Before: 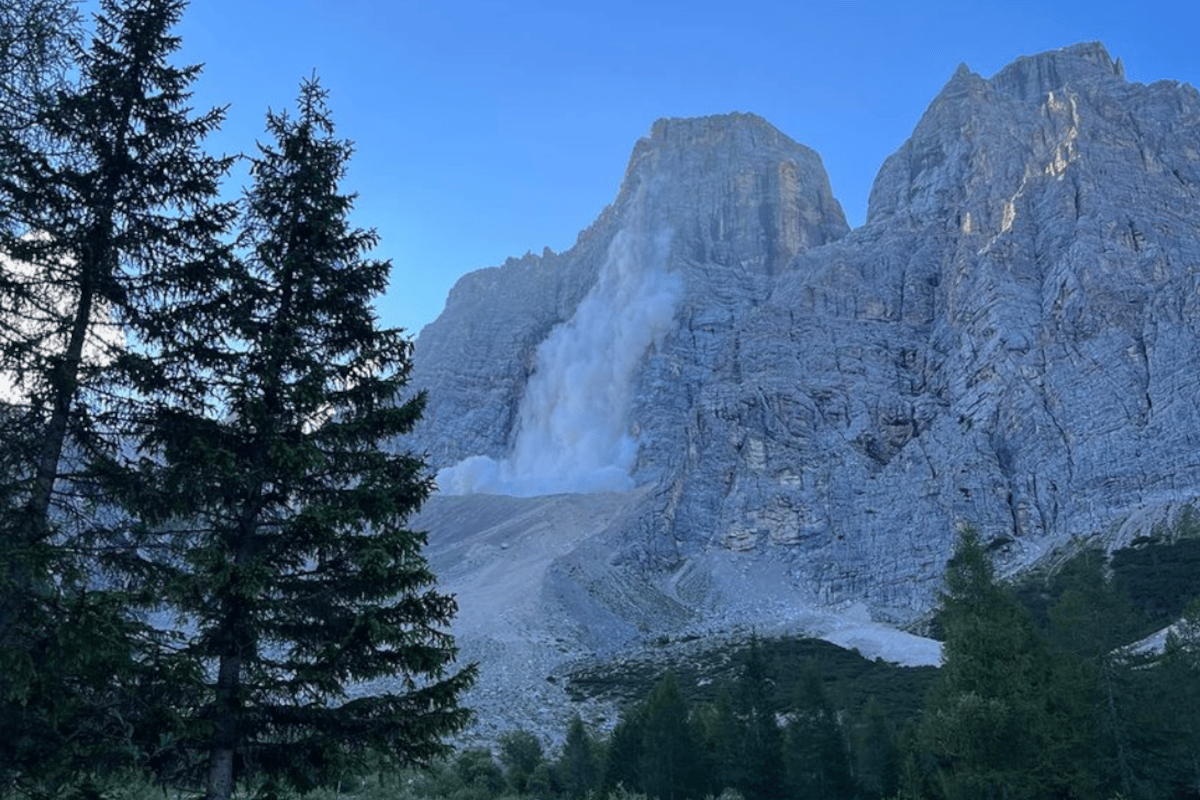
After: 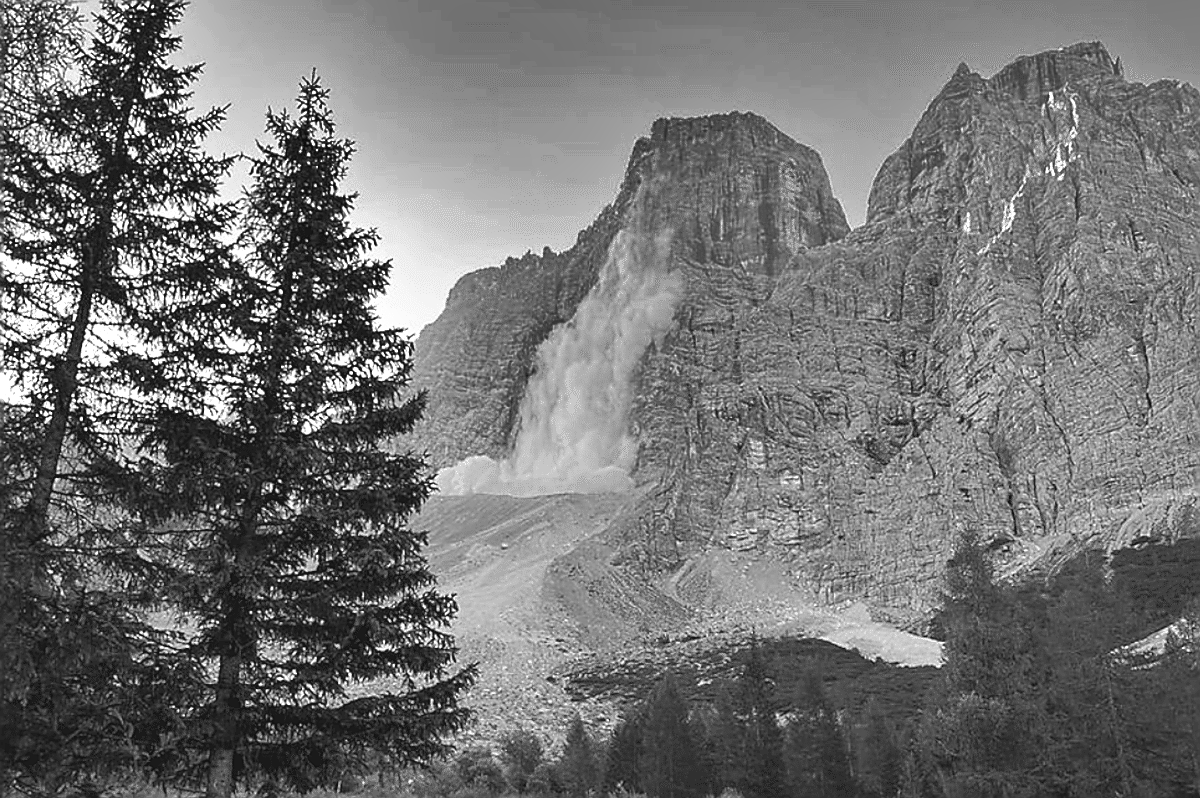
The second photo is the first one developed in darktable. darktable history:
contrast brightness saturation: contrast -0.11
crop: top 0.05%, bottom 0.098%
monochrome: a 32, b 64, size 2.3
sharpen: radius 1.4, amount 1.25, threshold 0.7
shadows and highlights: shadows 20.91, highlights -82.73, soften with gaussian
exposure: black level correction 0, exposure 1.2 EV, compensate exposure bias true, compensate highlight preservation false
